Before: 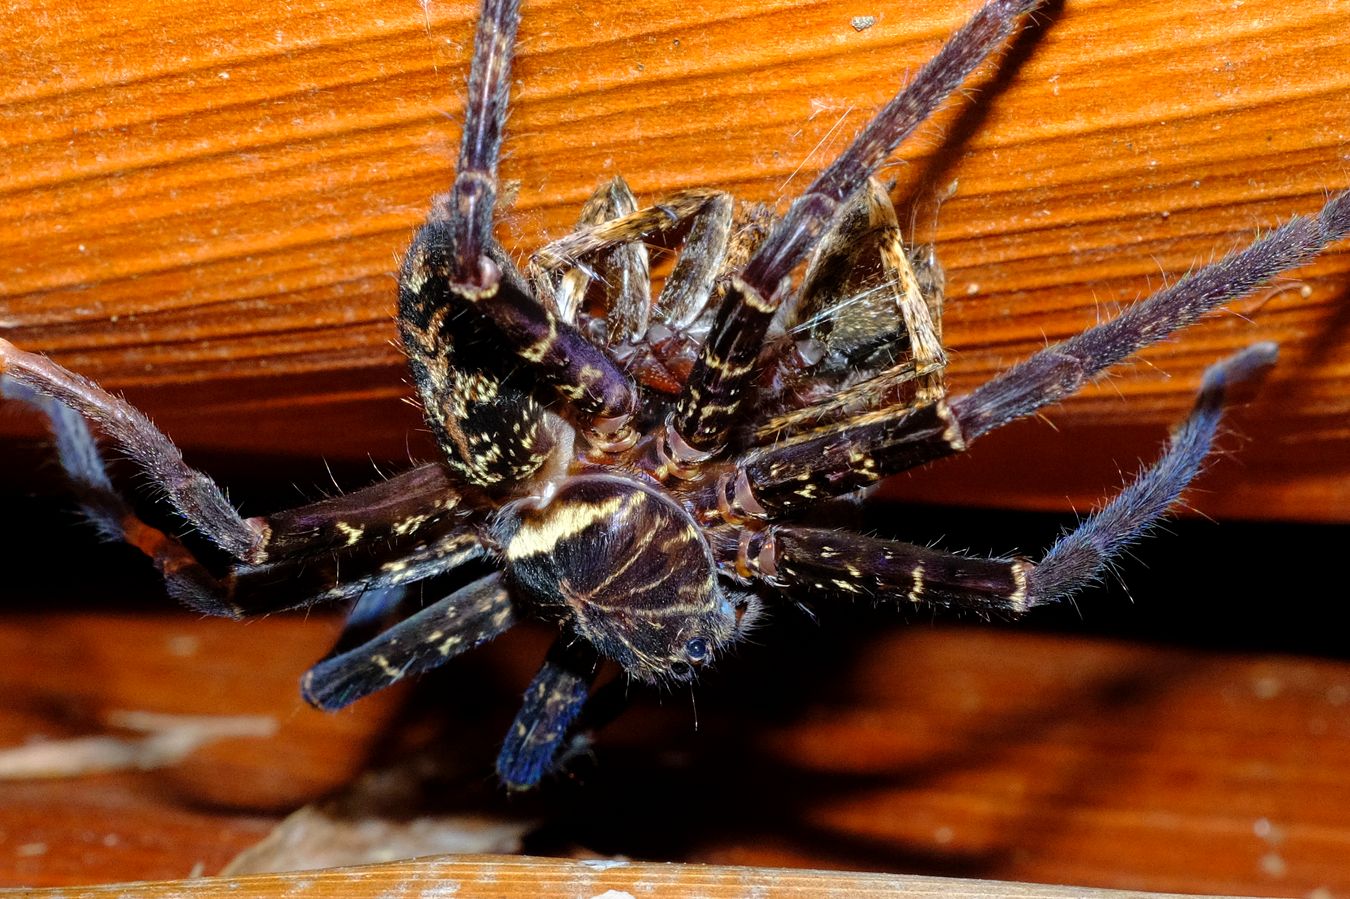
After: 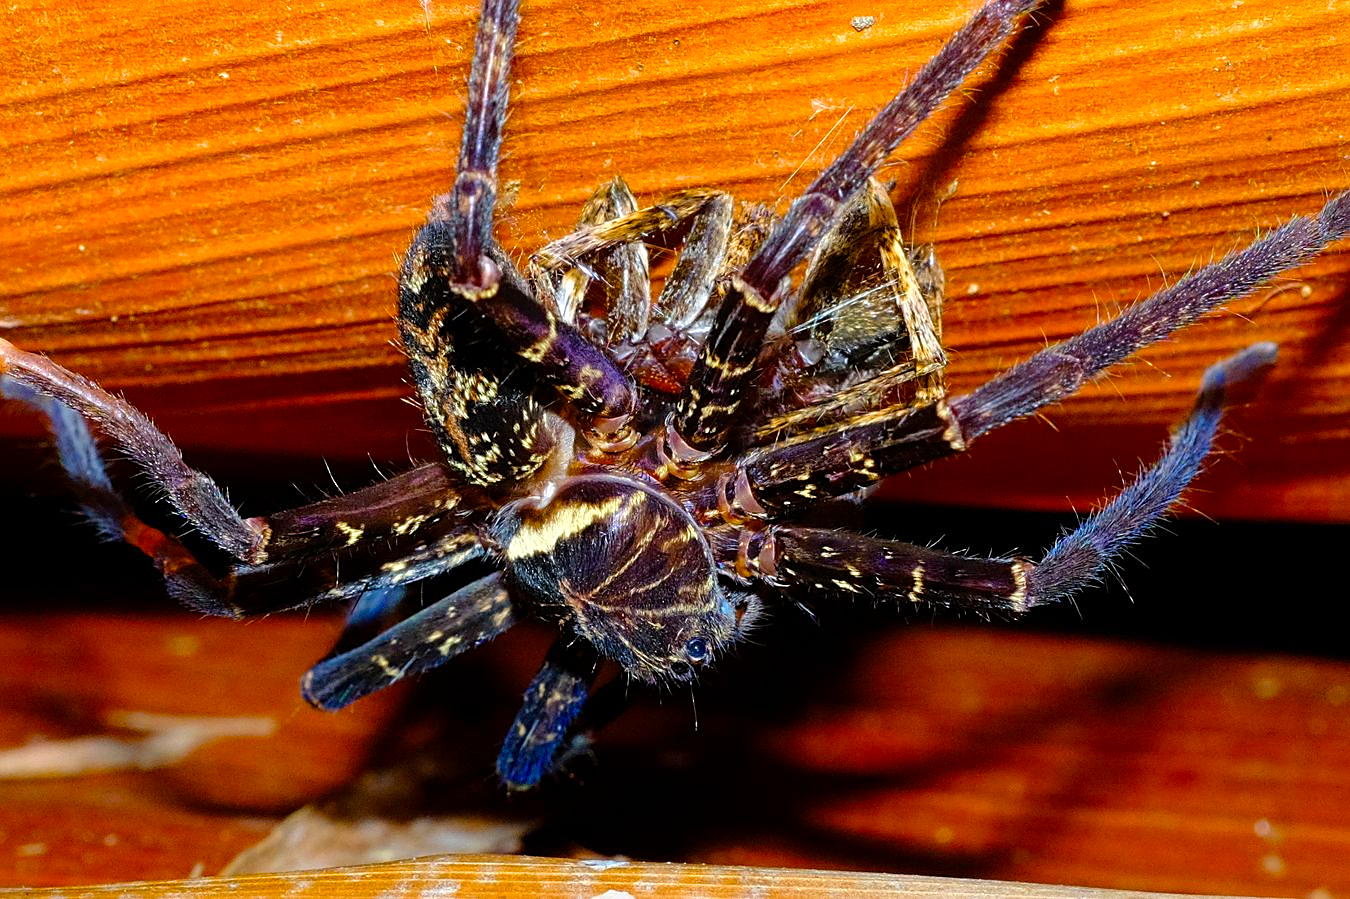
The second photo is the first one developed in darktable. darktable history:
velvia: strength 31.67%, mid-tones bias 0.205
sharpen: on, module defaults
